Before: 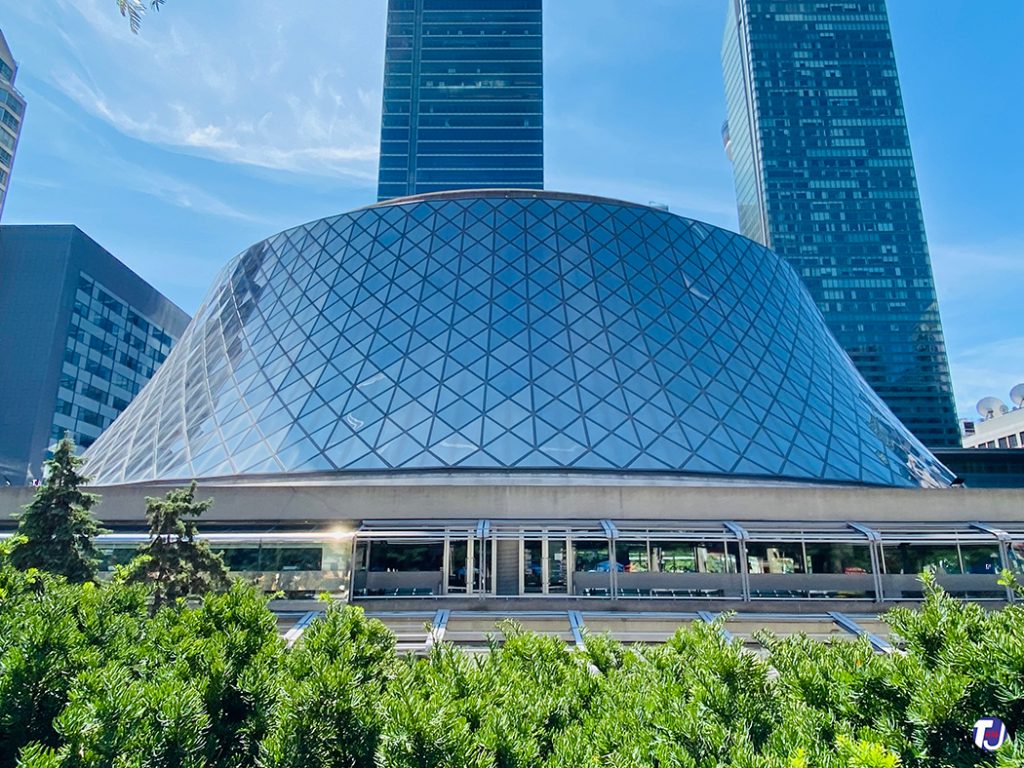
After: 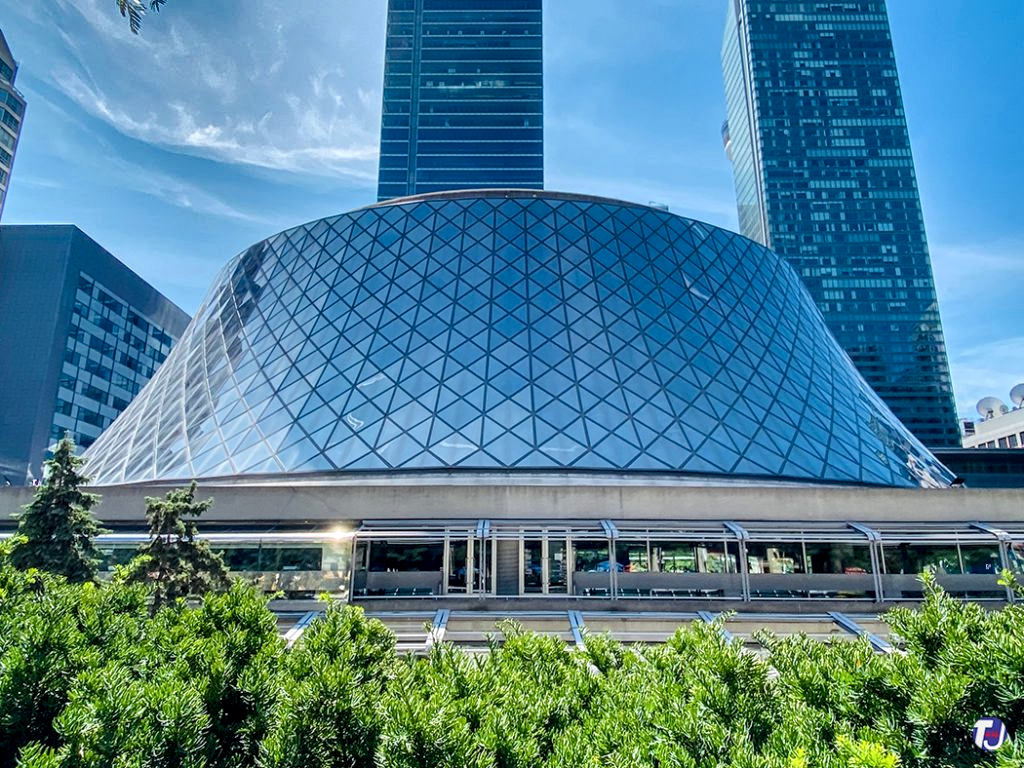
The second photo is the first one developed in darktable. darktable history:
shadows and highlights: shadows 19.13, highlights -83.41, soften with gaussian
local contrast: detail 142%
